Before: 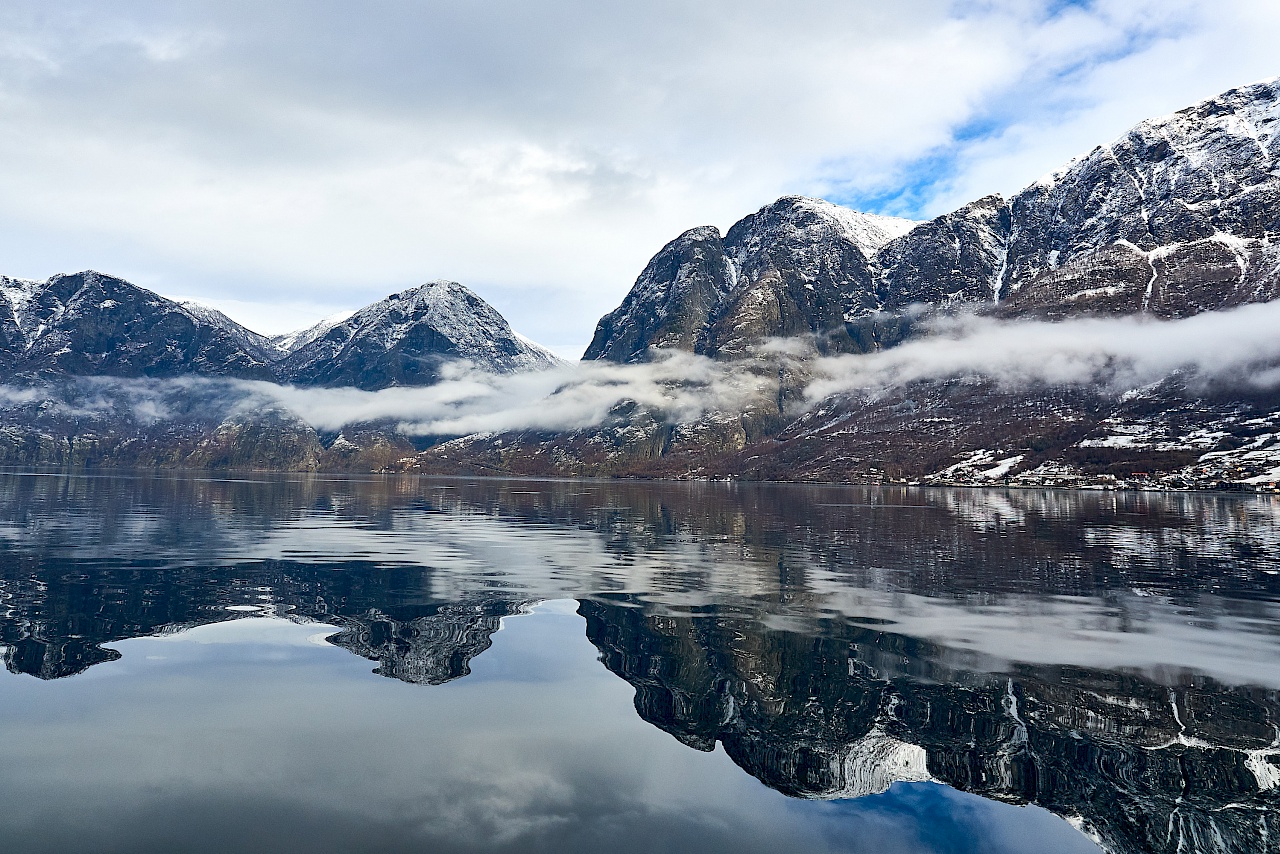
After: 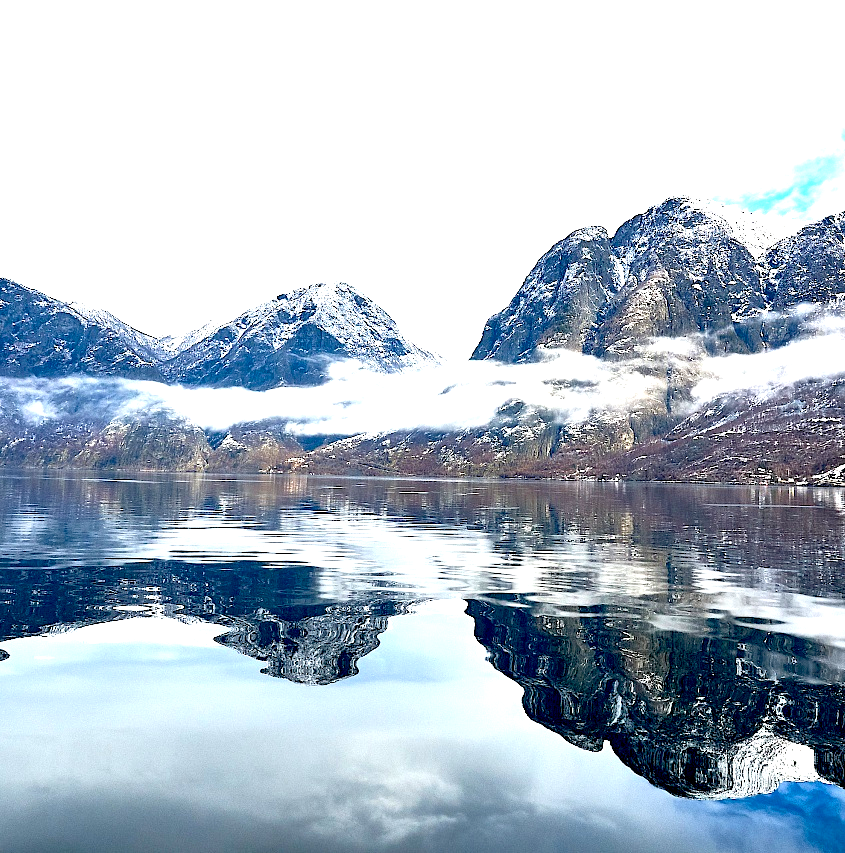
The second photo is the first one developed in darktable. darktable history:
exposure: black level correction 0.009, exposure 1.434 EV, compensate highlight preservation false
crop and rotate: left 8.817%, right 25.105%
